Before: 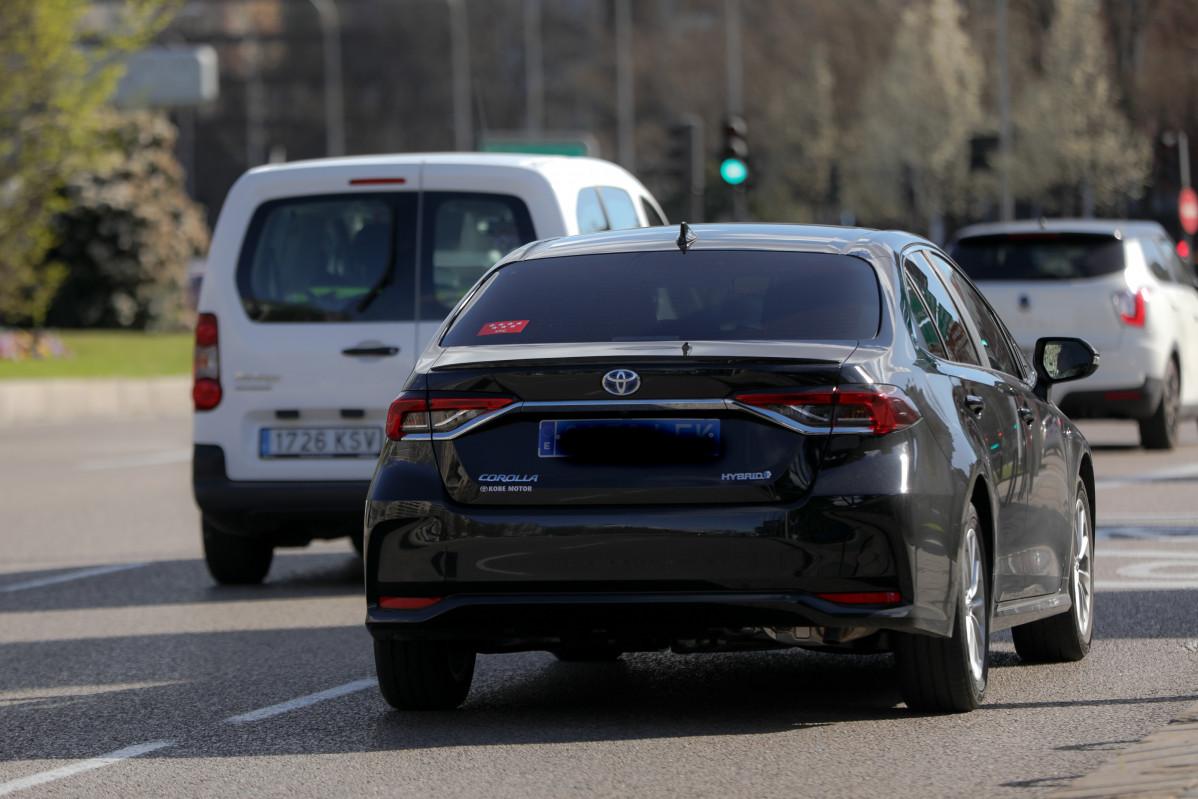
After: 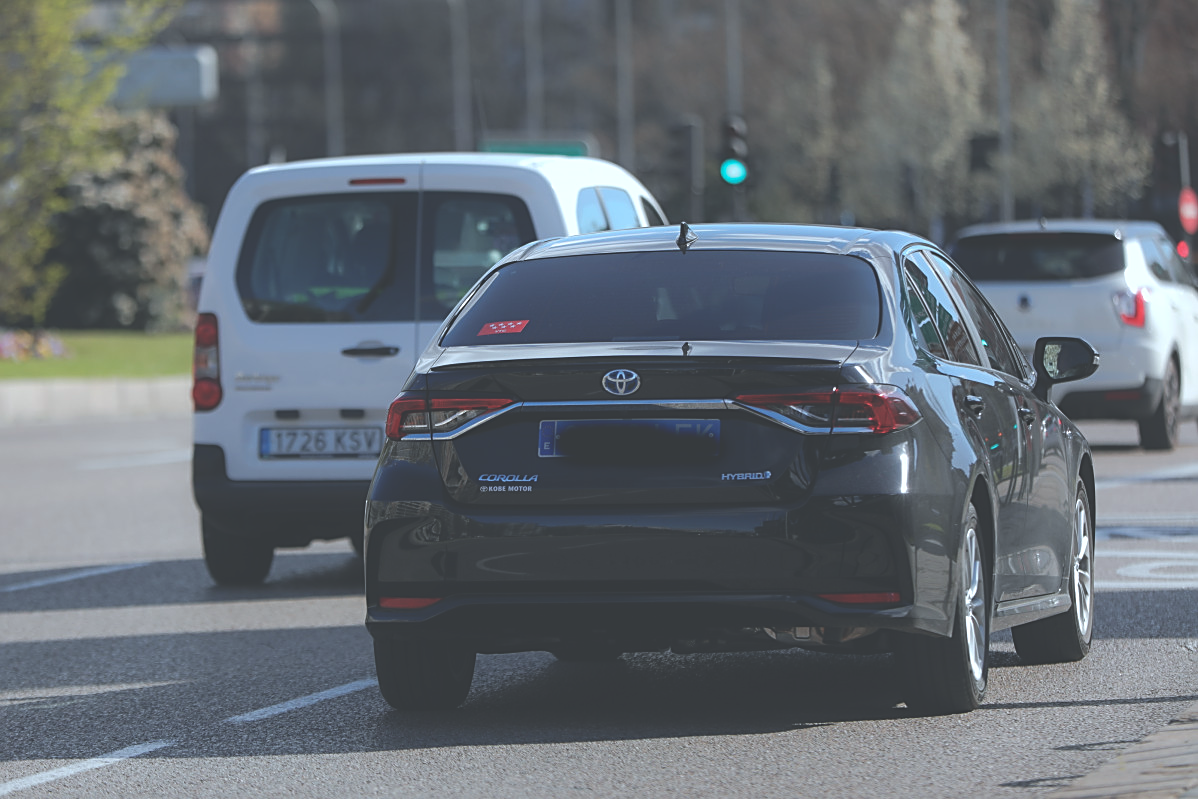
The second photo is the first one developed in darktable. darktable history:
exposure: black level correction -0.041, exposure 0.061 EV, compensate highlight preservation false
color correction: highlights a* -4.14, highlights b* -11.04
sharpen: on, module defaults
